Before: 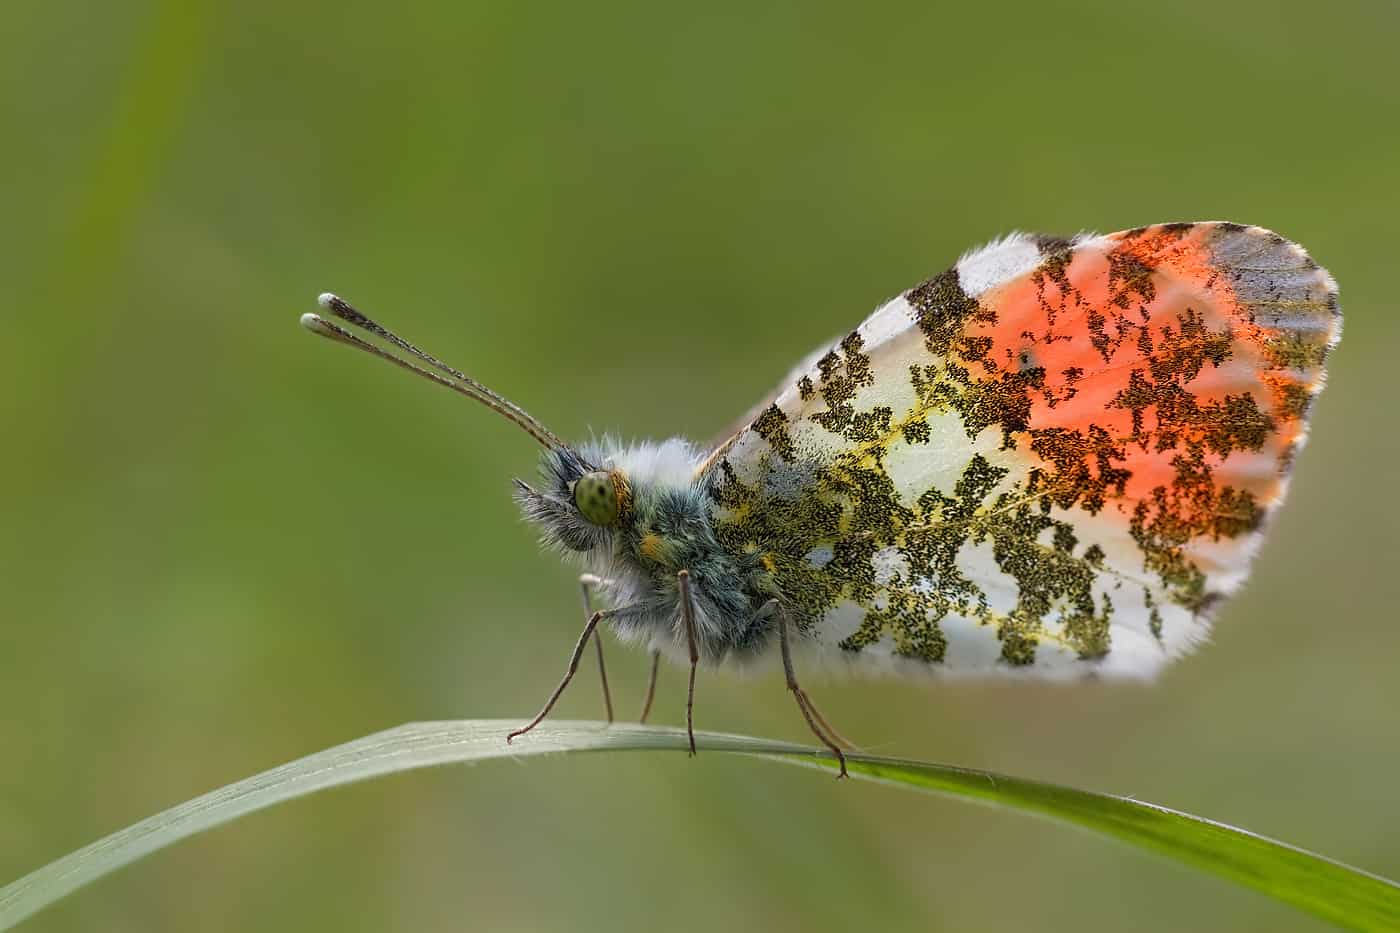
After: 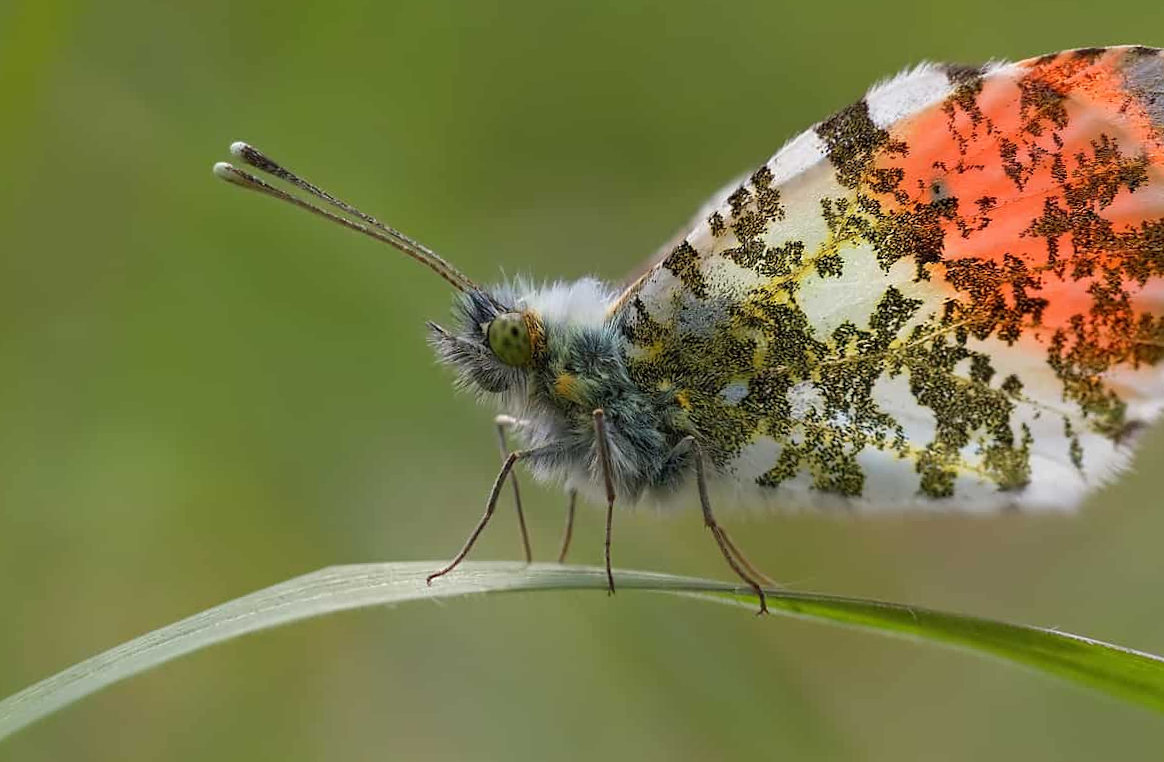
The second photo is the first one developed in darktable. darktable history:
crop and rotate: left 4.842%, top 15.51%, right 10.668%
rotate and perspective: rotation -1.32°, lens shift (horizontal) -0.031, crop left 0.015, crop right 0.985, crop top 0.047, crop bottom 0.982
